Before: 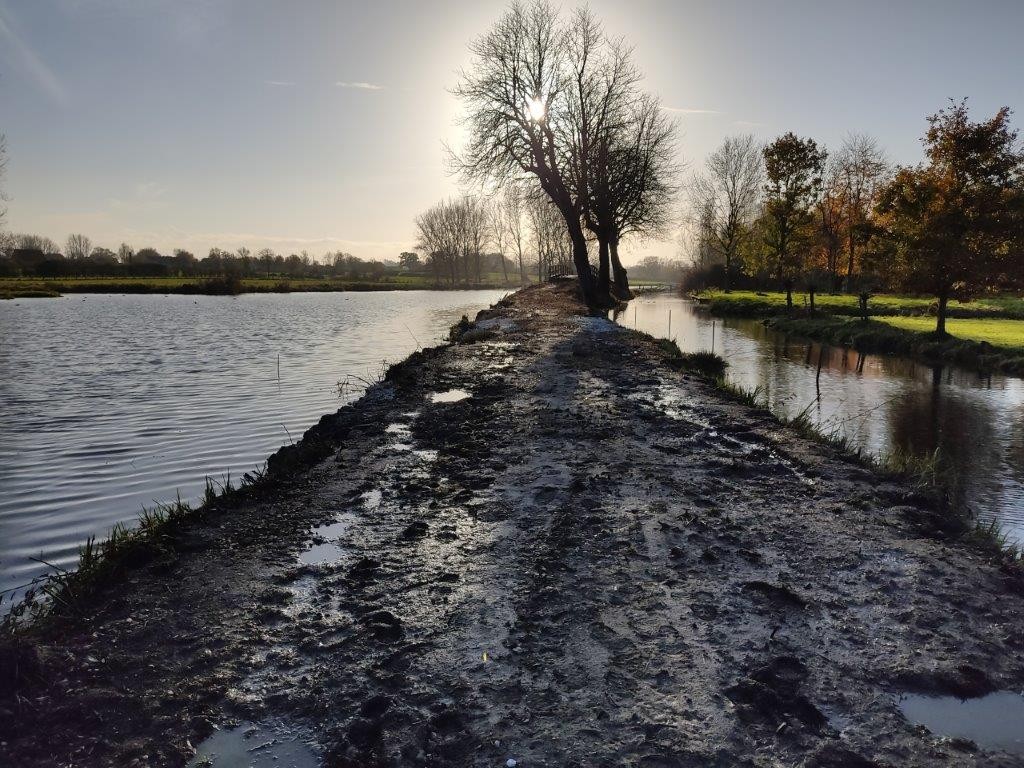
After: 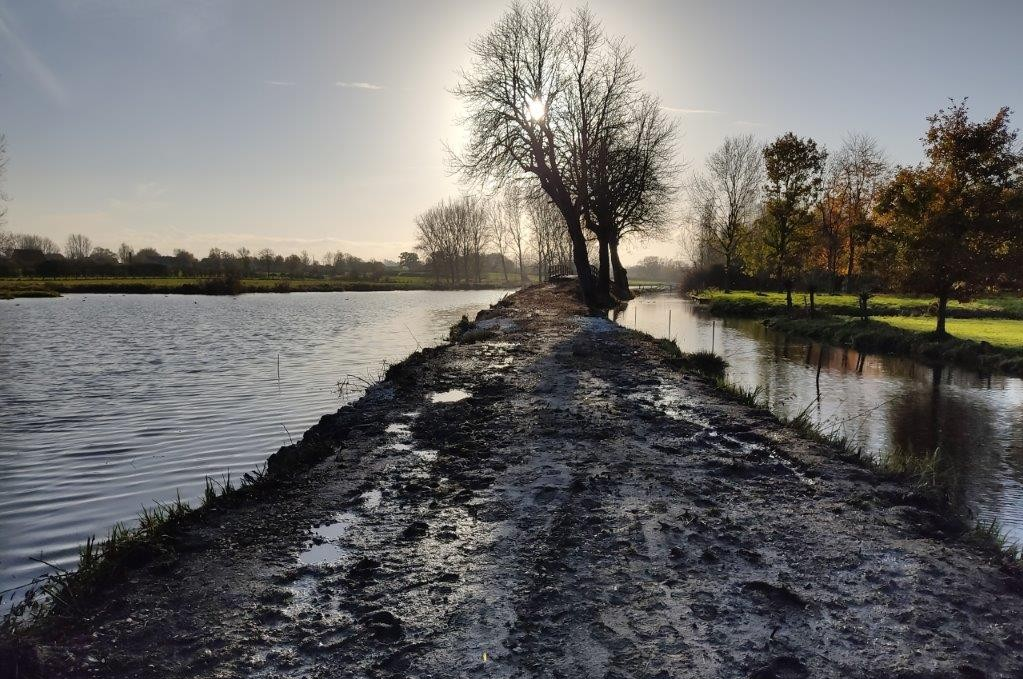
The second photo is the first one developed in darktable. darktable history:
crop and rotate: top 0%, bottom 11.499%
